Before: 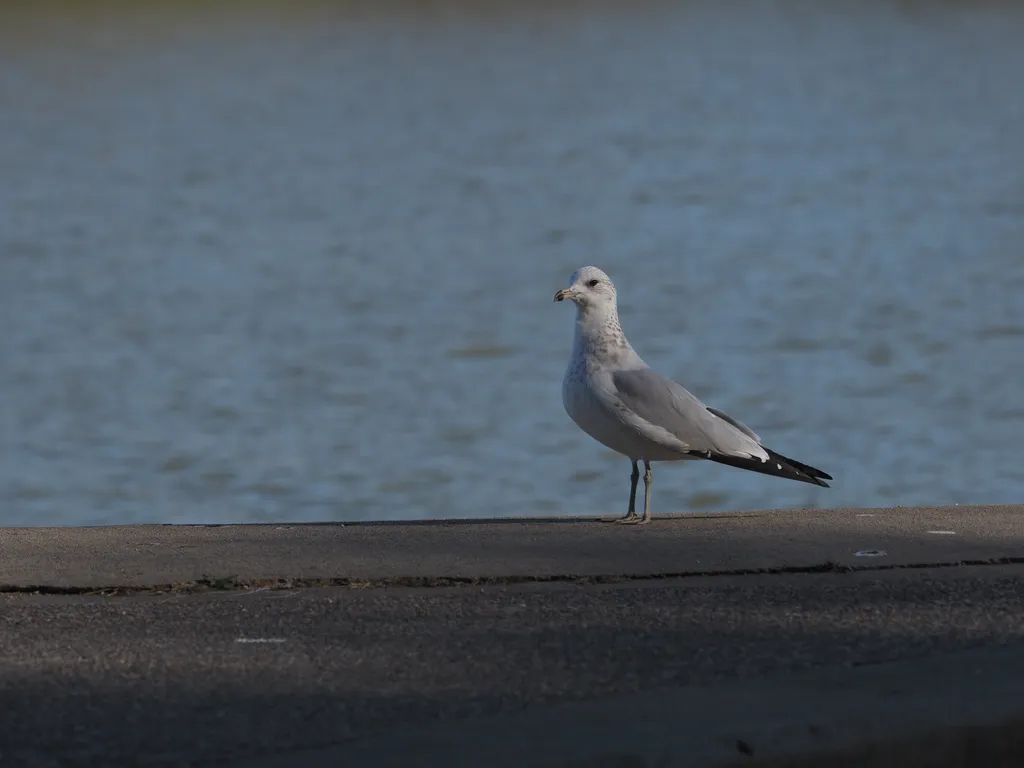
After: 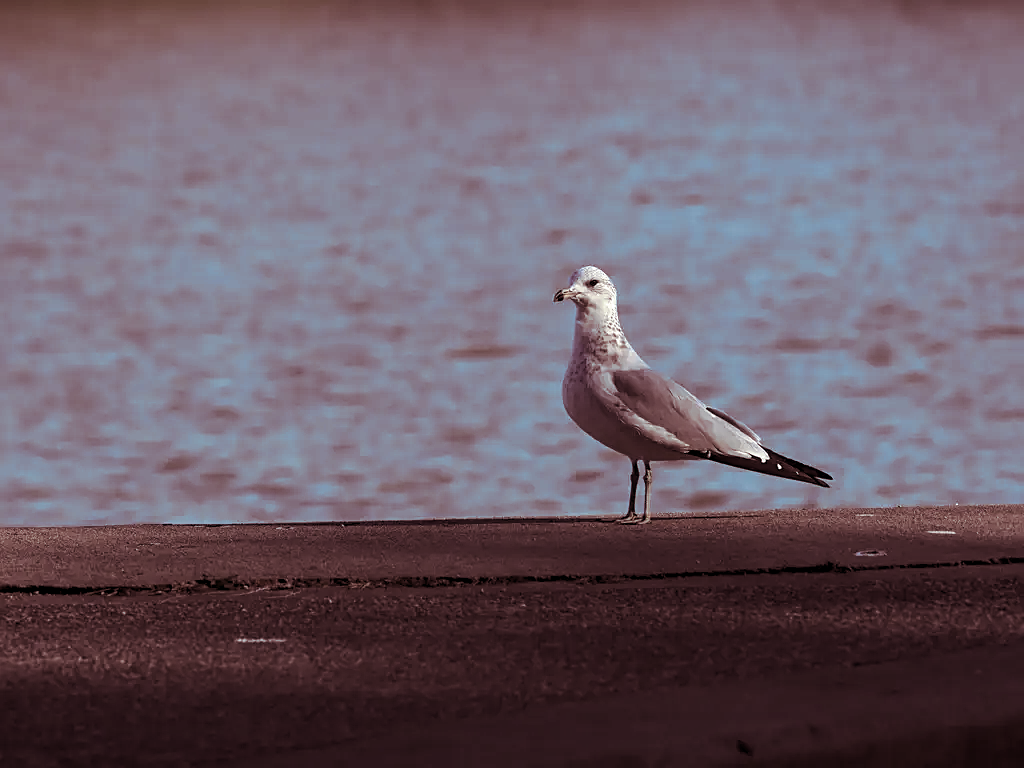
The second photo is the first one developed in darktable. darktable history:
split-toning: on, module defaults
tone equalizer: -8 EV -0.75 EV, -7 EV -0.7 EV, -6 EV -0.6 EV, -5 EV -0.4 EV, -3 EV 0.4 EV, -2 EV 0.6 EV, -1 EV 0.7 EV, +0 EV 0.75 EV, edges refinement/feathering 500, mask exposure compensation -1.57 EV, preserve details no
local contrast: on, module defaults
exposure: exposure 0.178 EV, compensate exposure bias true, compensate highlight preservation false
sharpen: on, module defaults
